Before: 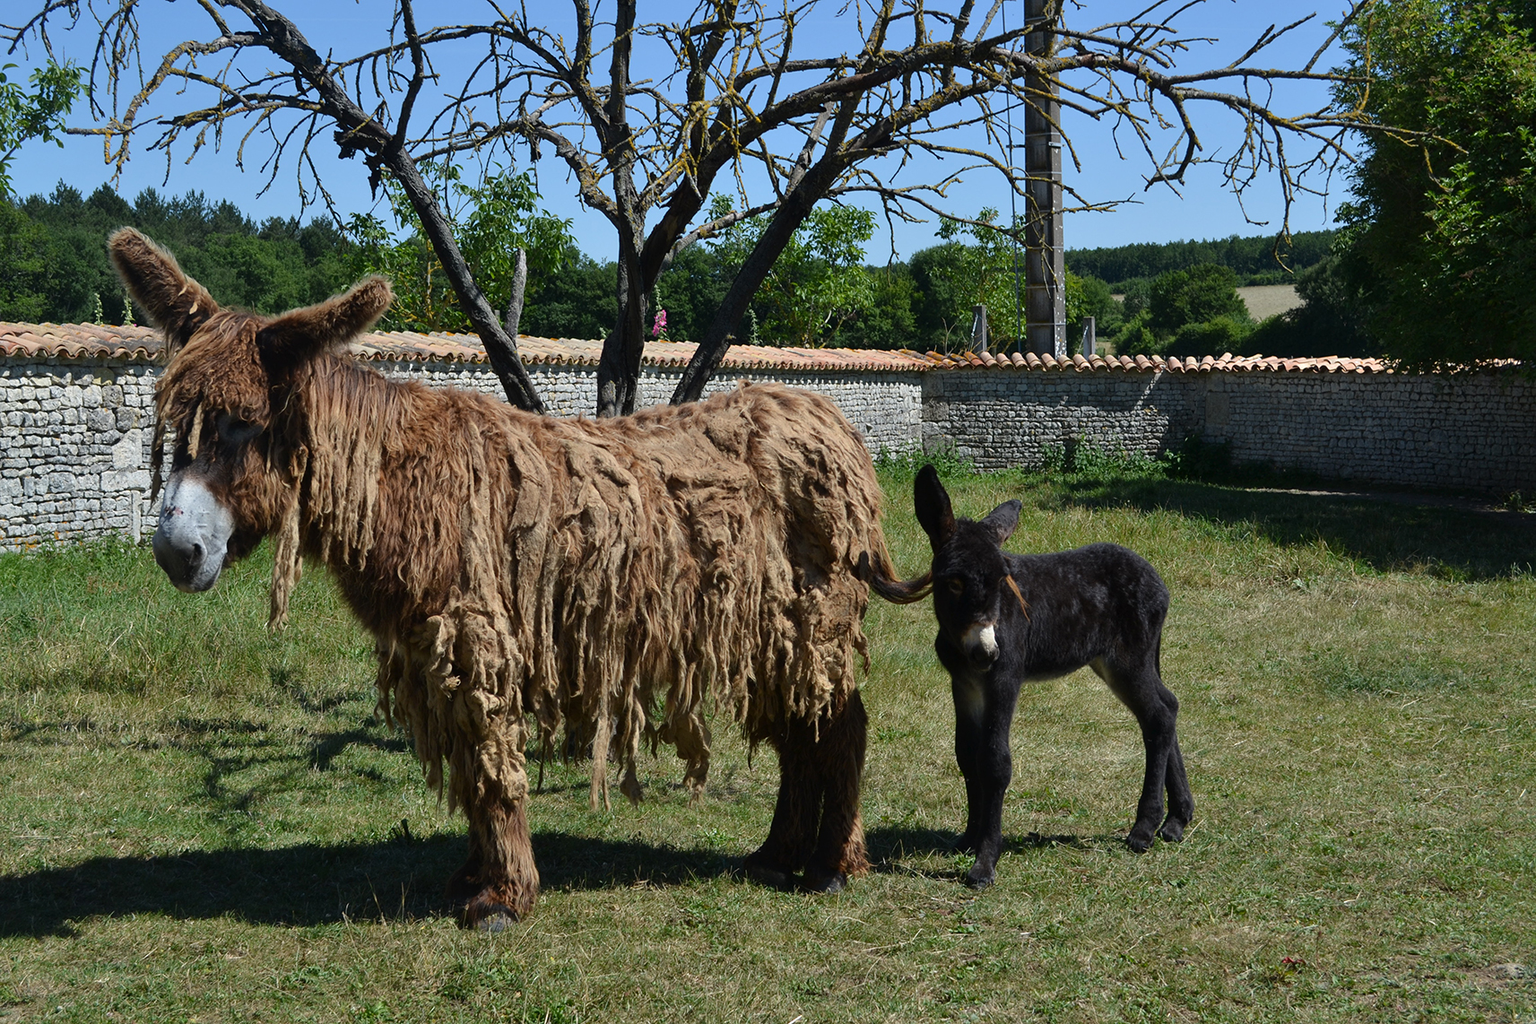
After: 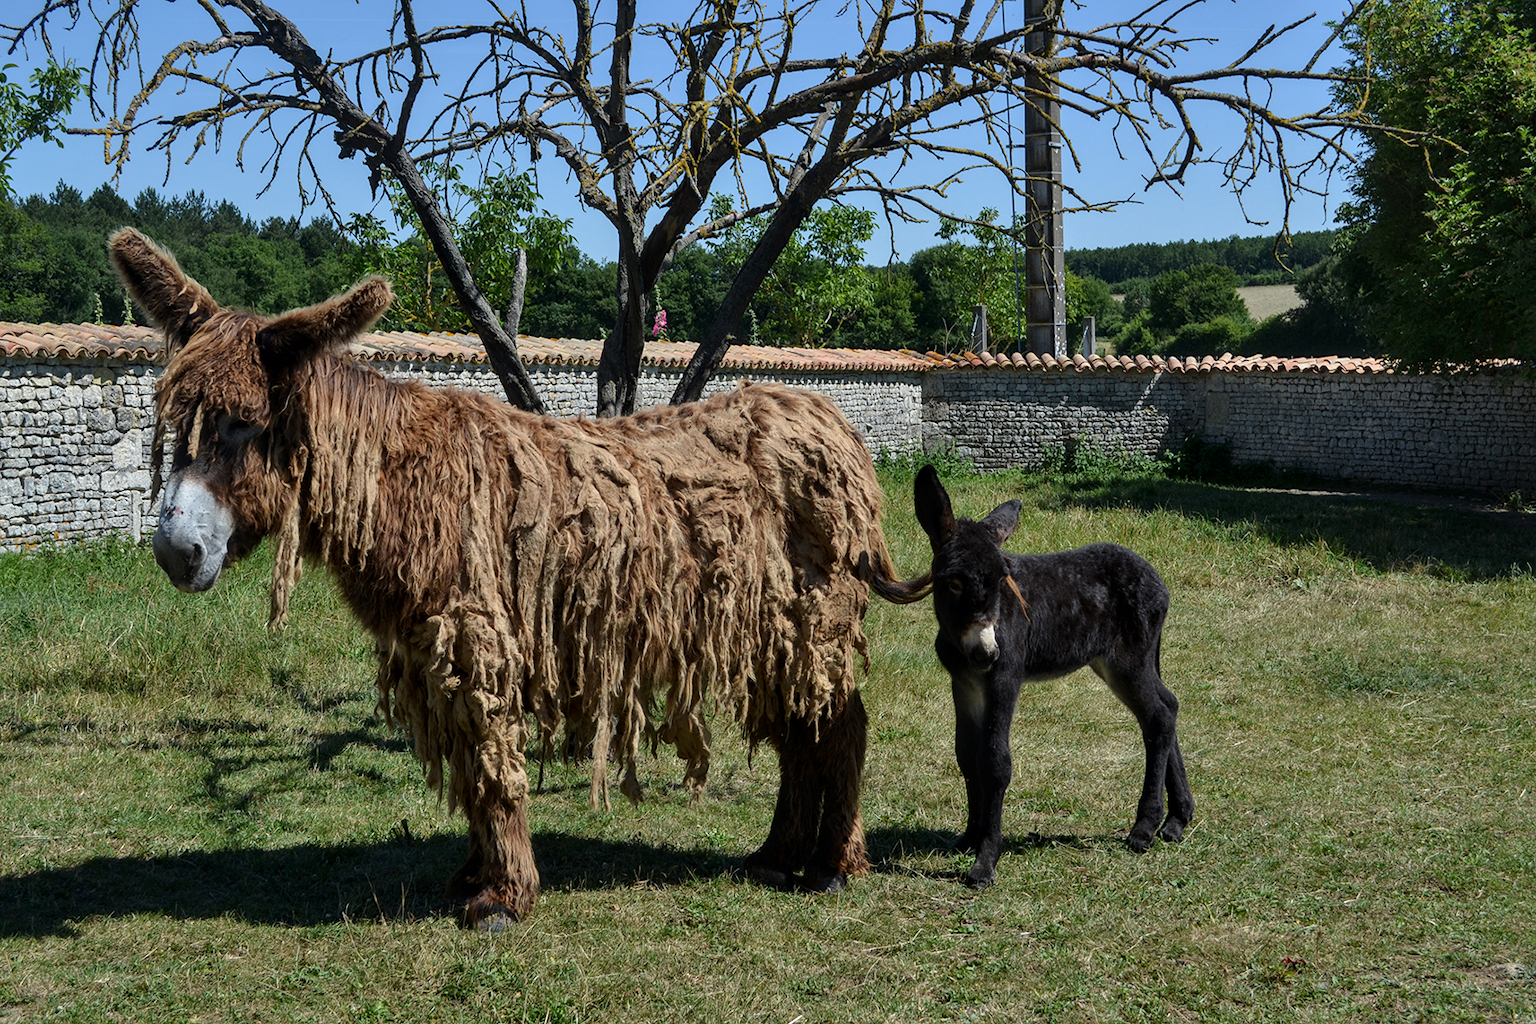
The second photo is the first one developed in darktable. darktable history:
shadows and highlights: shadows 24.5, highlights -78.15, soften with gaussian
local contrast: on, module defaults
